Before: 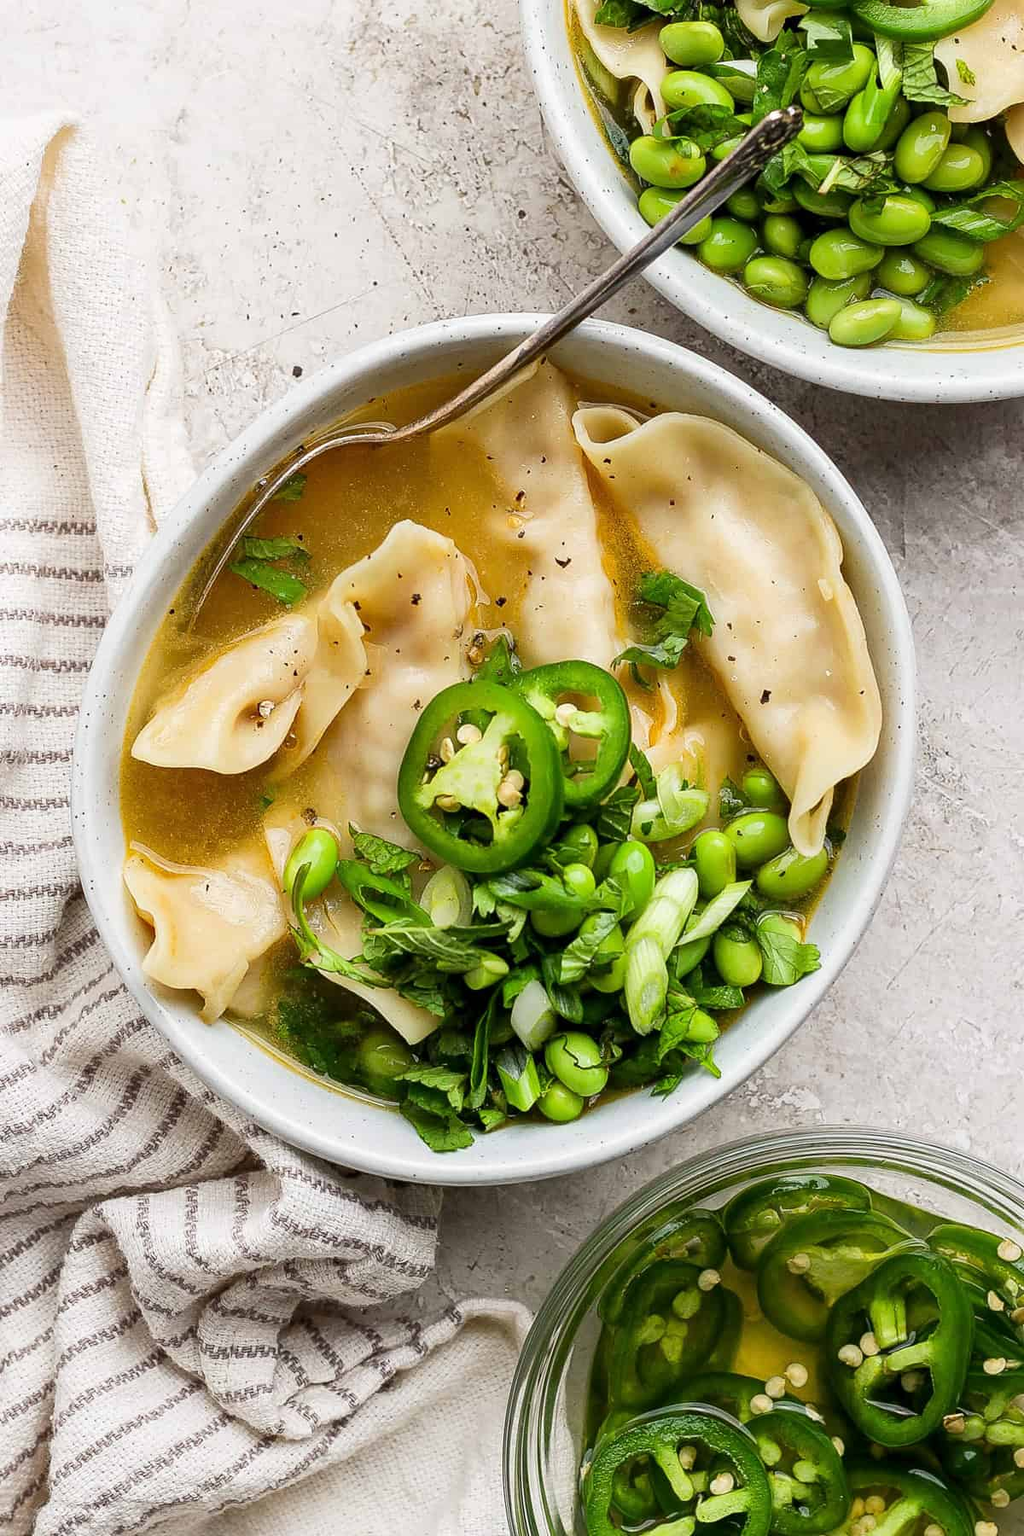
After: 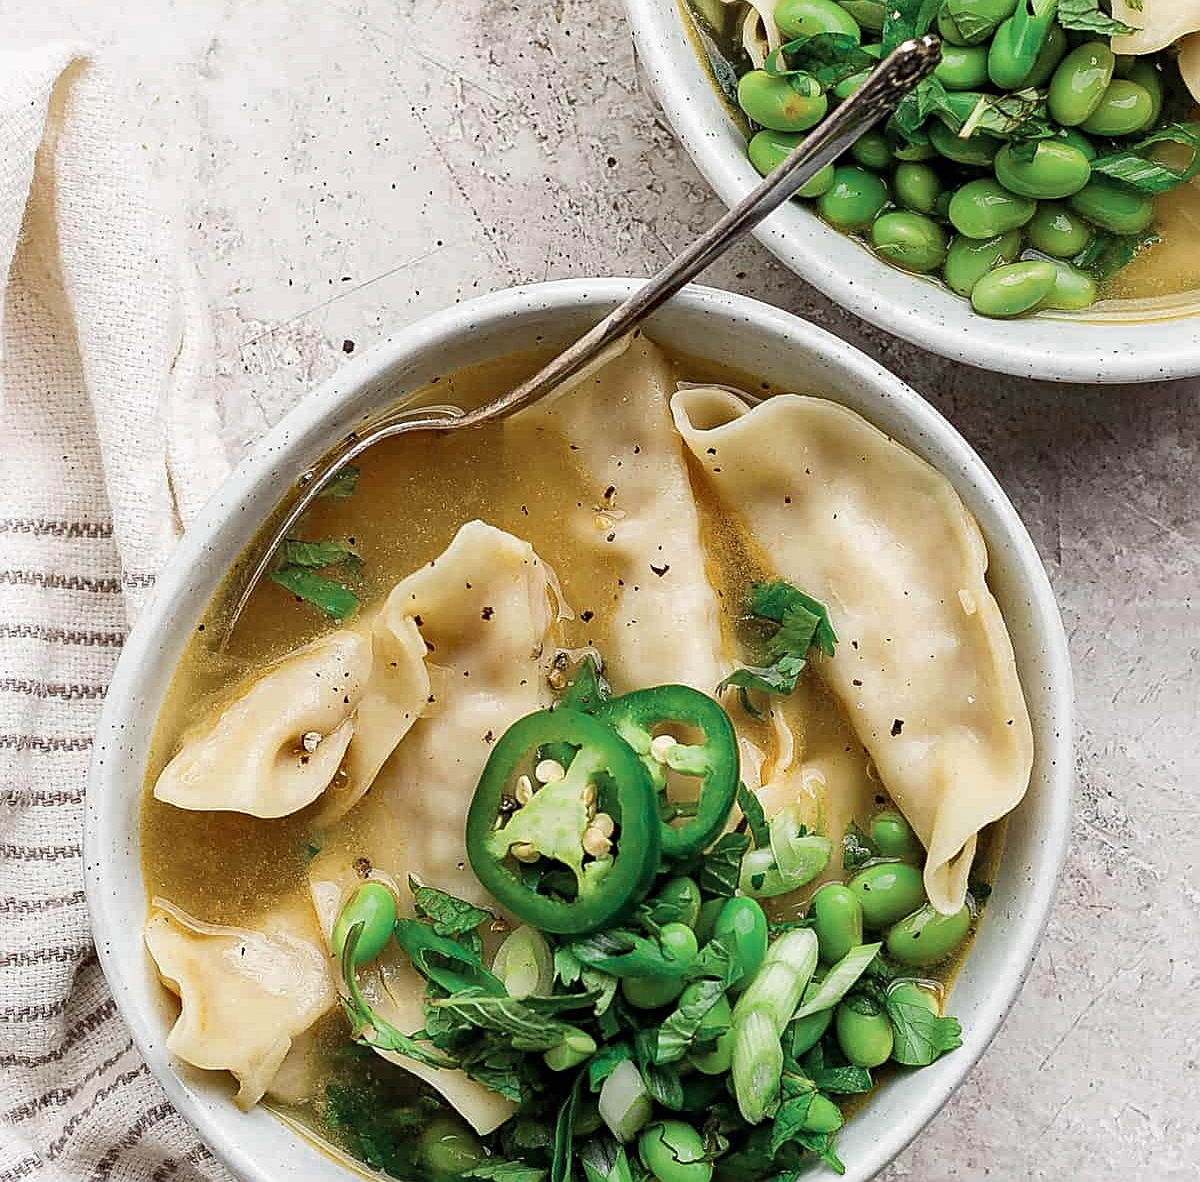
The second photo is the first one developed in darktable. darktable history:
sharpen: on, module defaults
crop and rotate: top 4.971%, bottom 29.341%
color zones: curves: ch0 [(0, 0.5) (0.125, 0.4) (0.25, 0.5) (0.375, 0.4) (0.5, 0.4) (0.625, 0.35) (0.75, 0.35) (0.875, 0.5)]; ch1 [(0, 0.35) (0.125, 0.45) (0.25, 0.35) (0.375, 0.35) (0.5, 0.35) (0.625, 0.35) (0.75, 0.45) (0.875, 0.35)]; ch2 [(0, 0.6) (0.125, 0.5) (0.25, 0.5) (0.375, 0.6) (0.5, 0.6) (0.625, 0.5) (0.75, 0.5) (0.875, 0.5)]
haze removal: adaptive false
